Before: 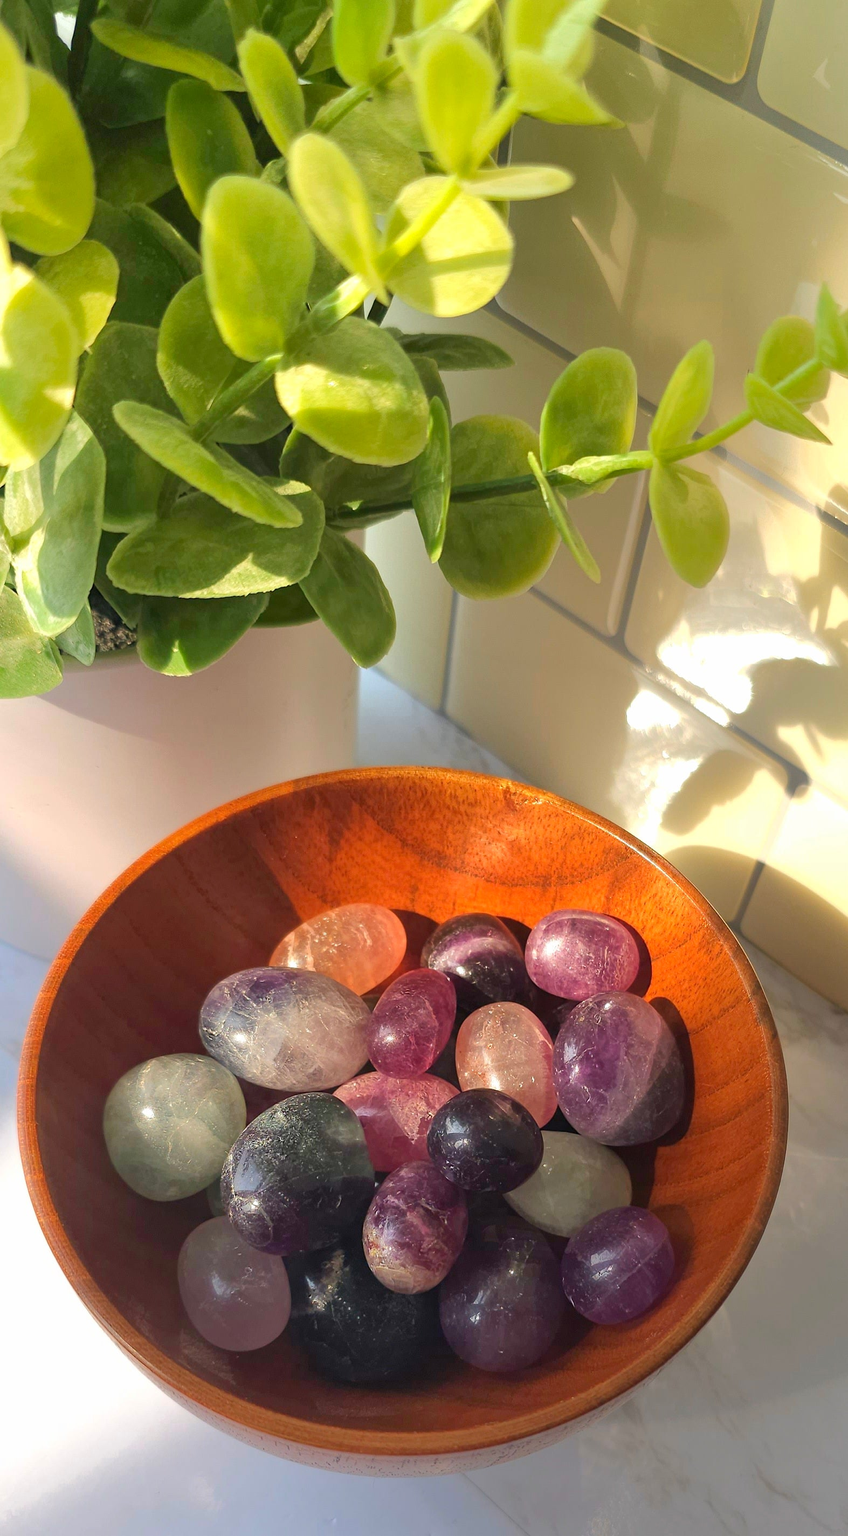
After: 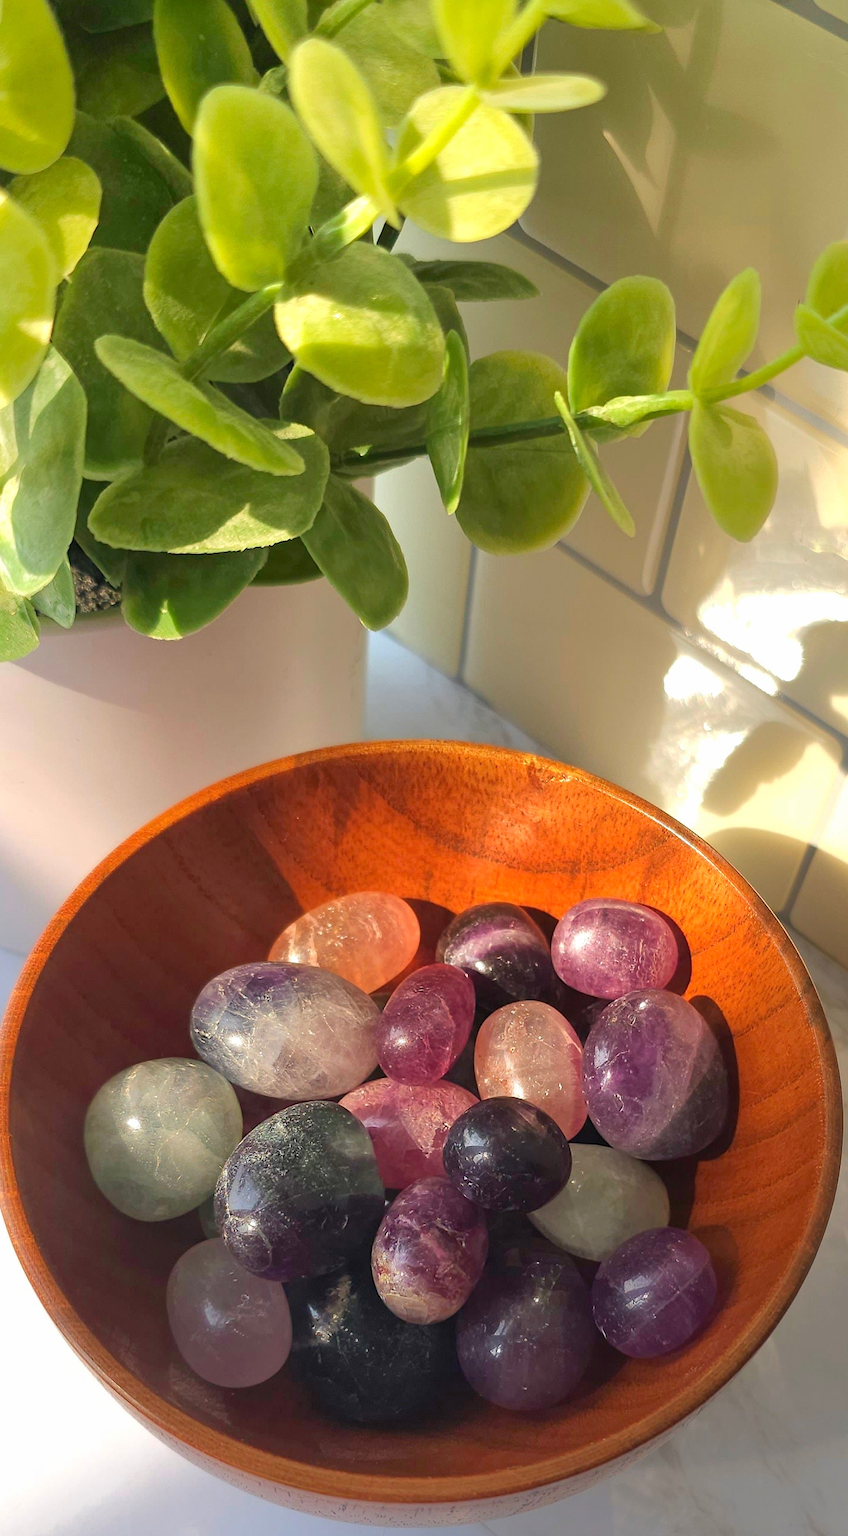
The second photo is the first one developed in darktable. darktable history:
tone equalizer: on, module defaults
crop: left 3.305%, top 6.436%, right 6.389%, bottom 3.258%
